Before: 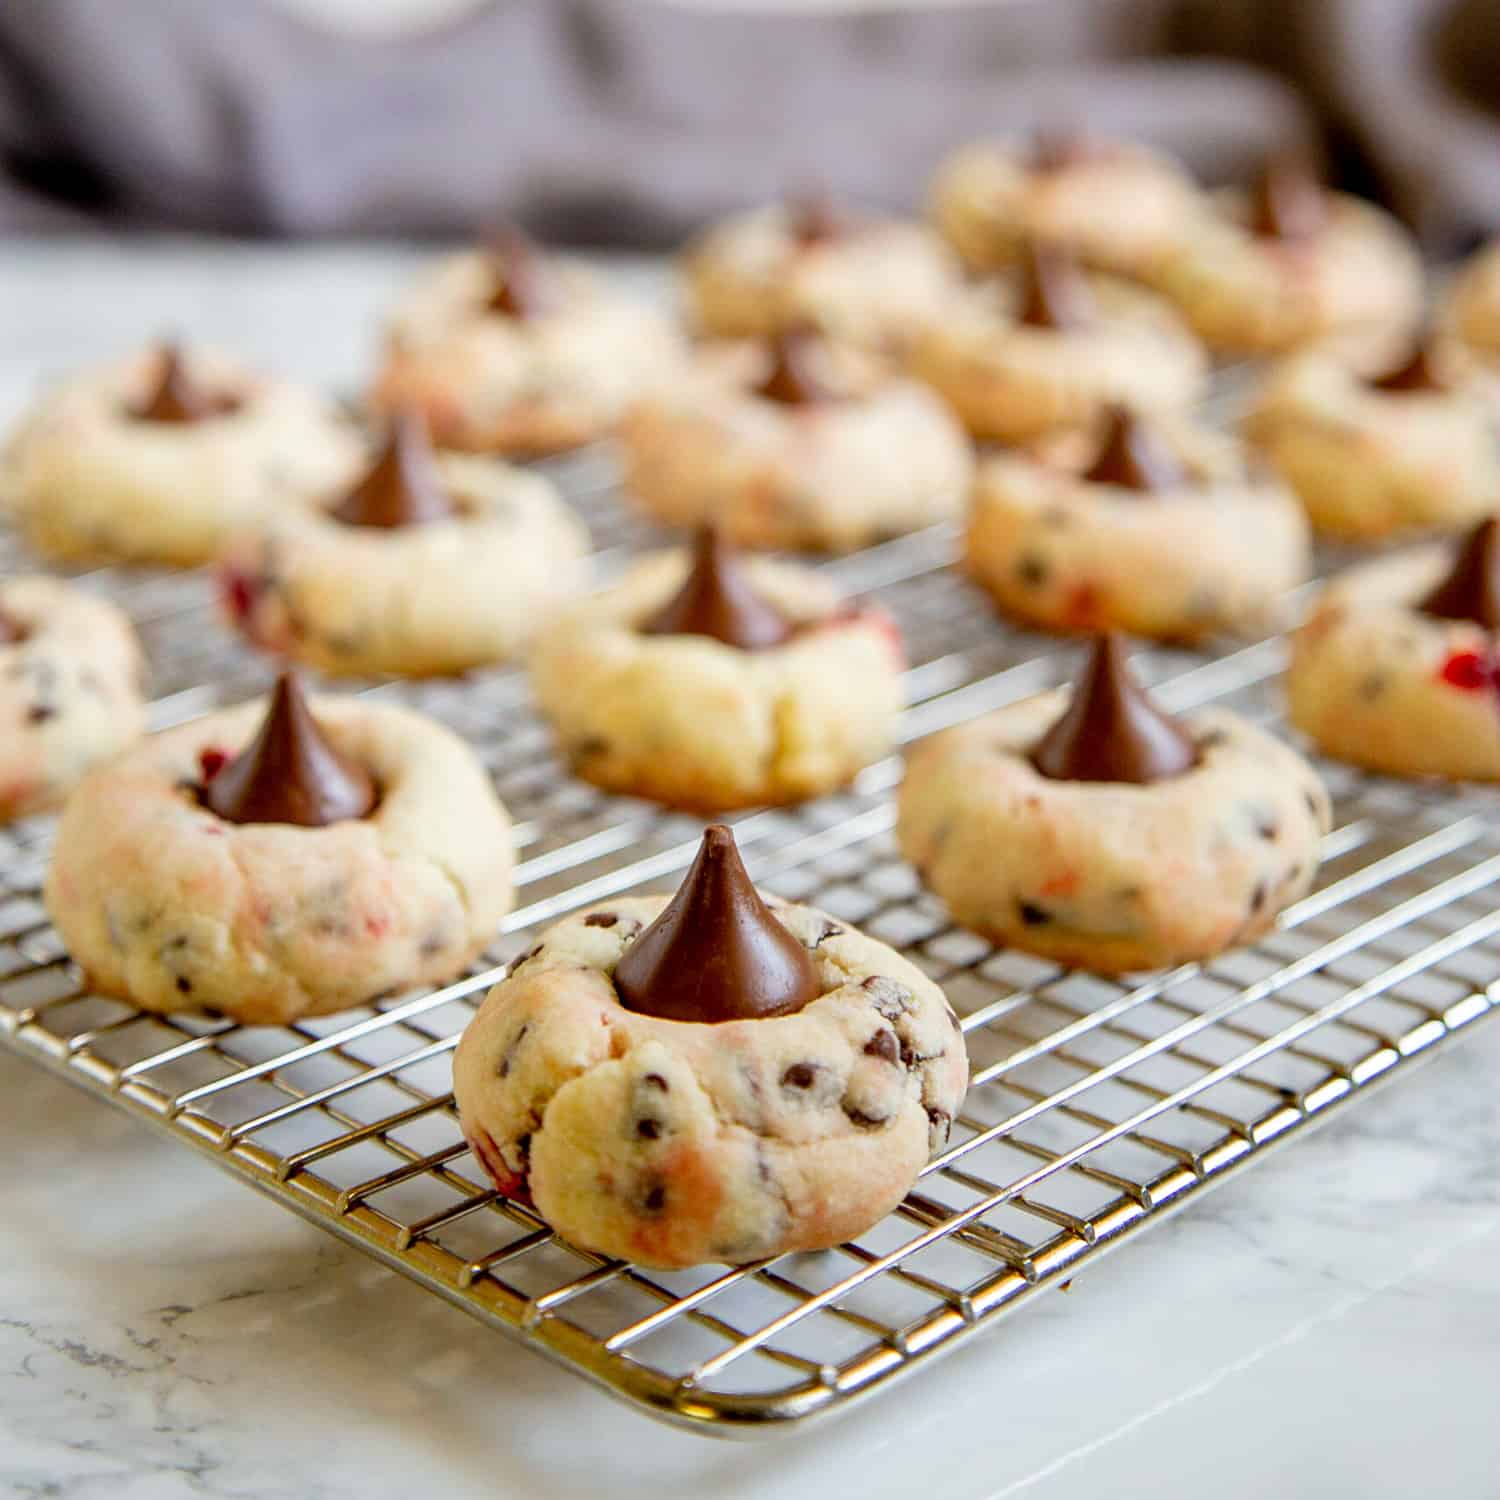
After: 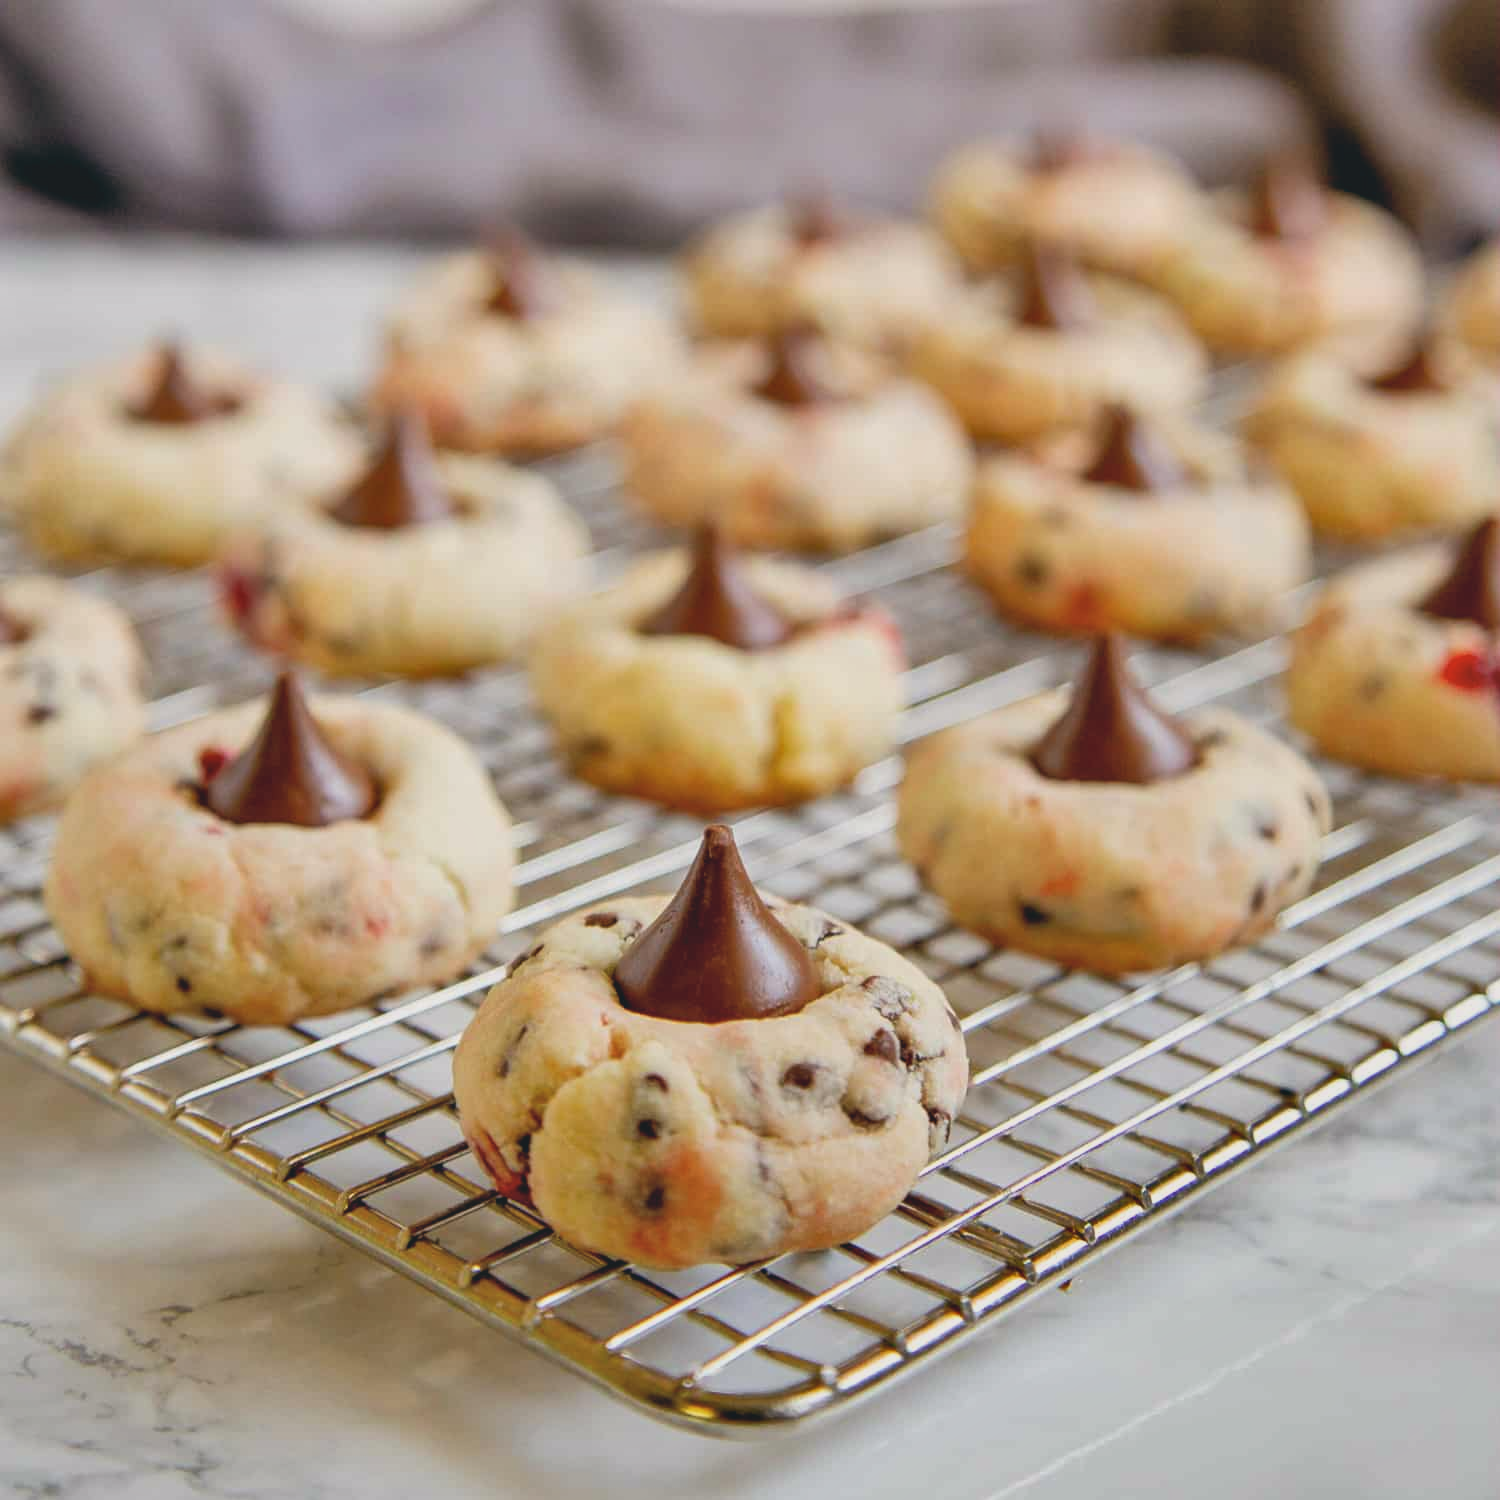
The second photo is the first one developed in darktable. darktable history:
shadows and highlights: soften with gaussian
color balance: lift [1, 0.998, 1.001, 1.002], gamma [1, 1.02, 1, 0.98], gain [1, 1.02, 1.003, 0.98]
exposure: compensate highlight preservation false
contrast brightness saturation: contrast -0.15, brightness 0.05, saturation -0.12
